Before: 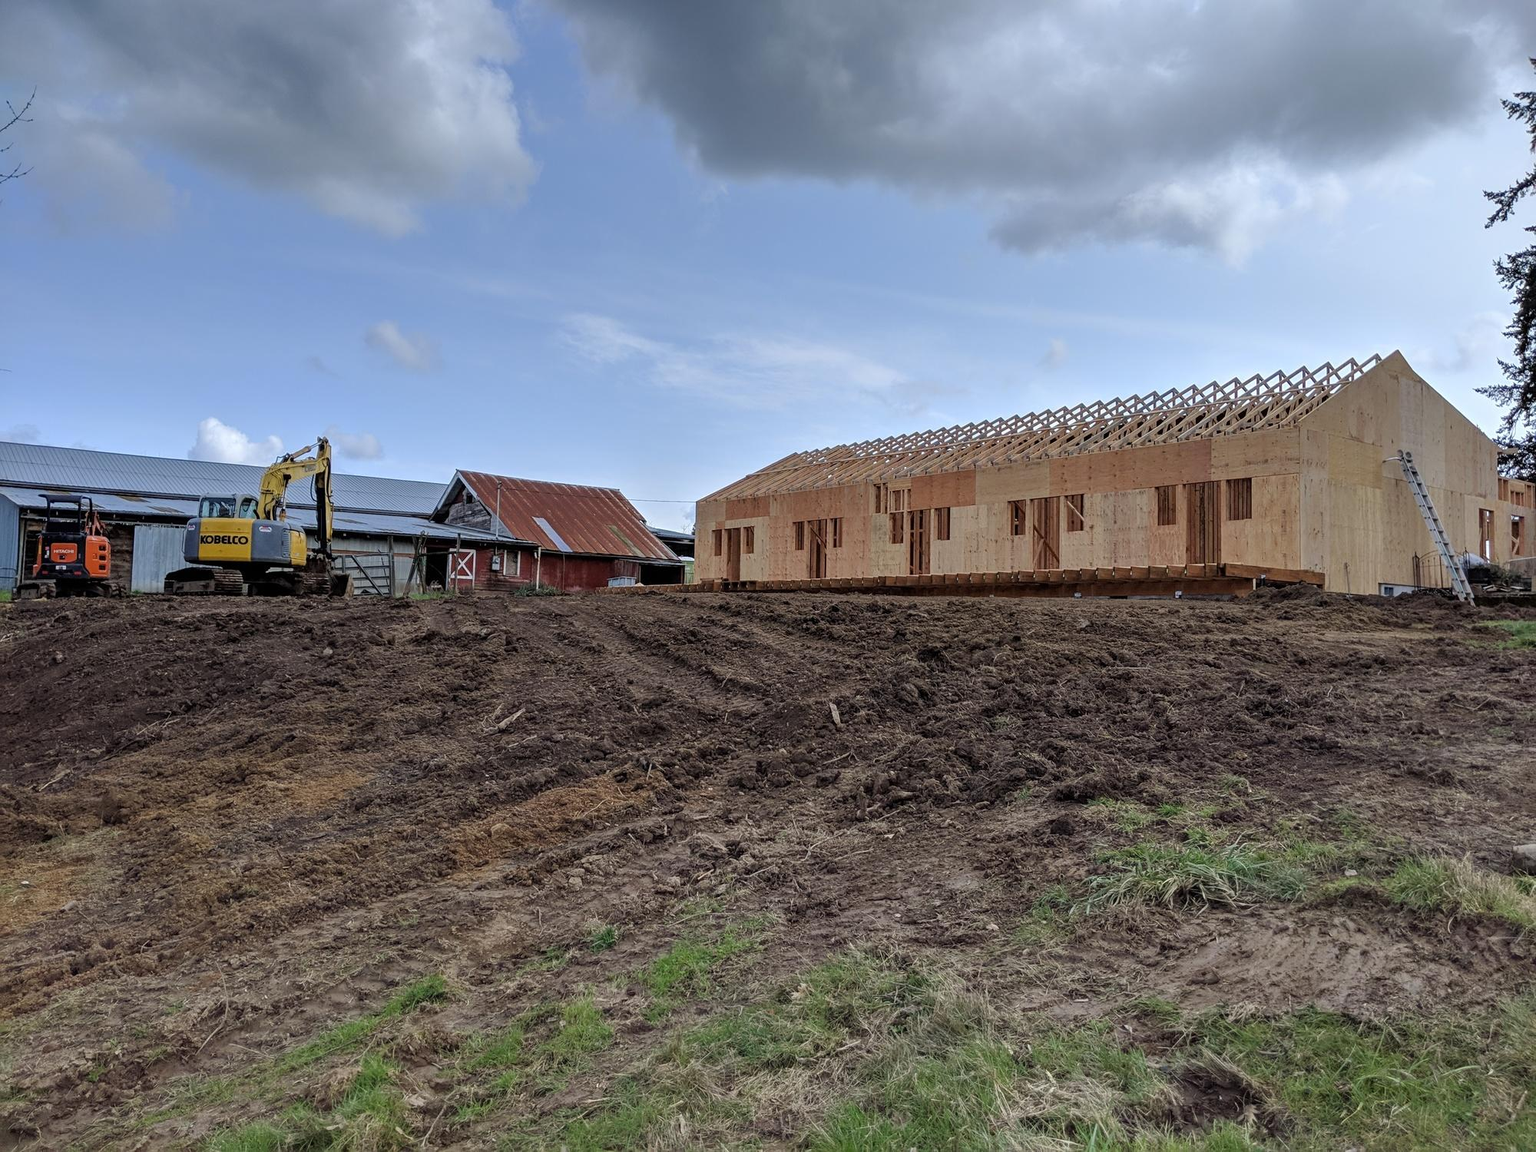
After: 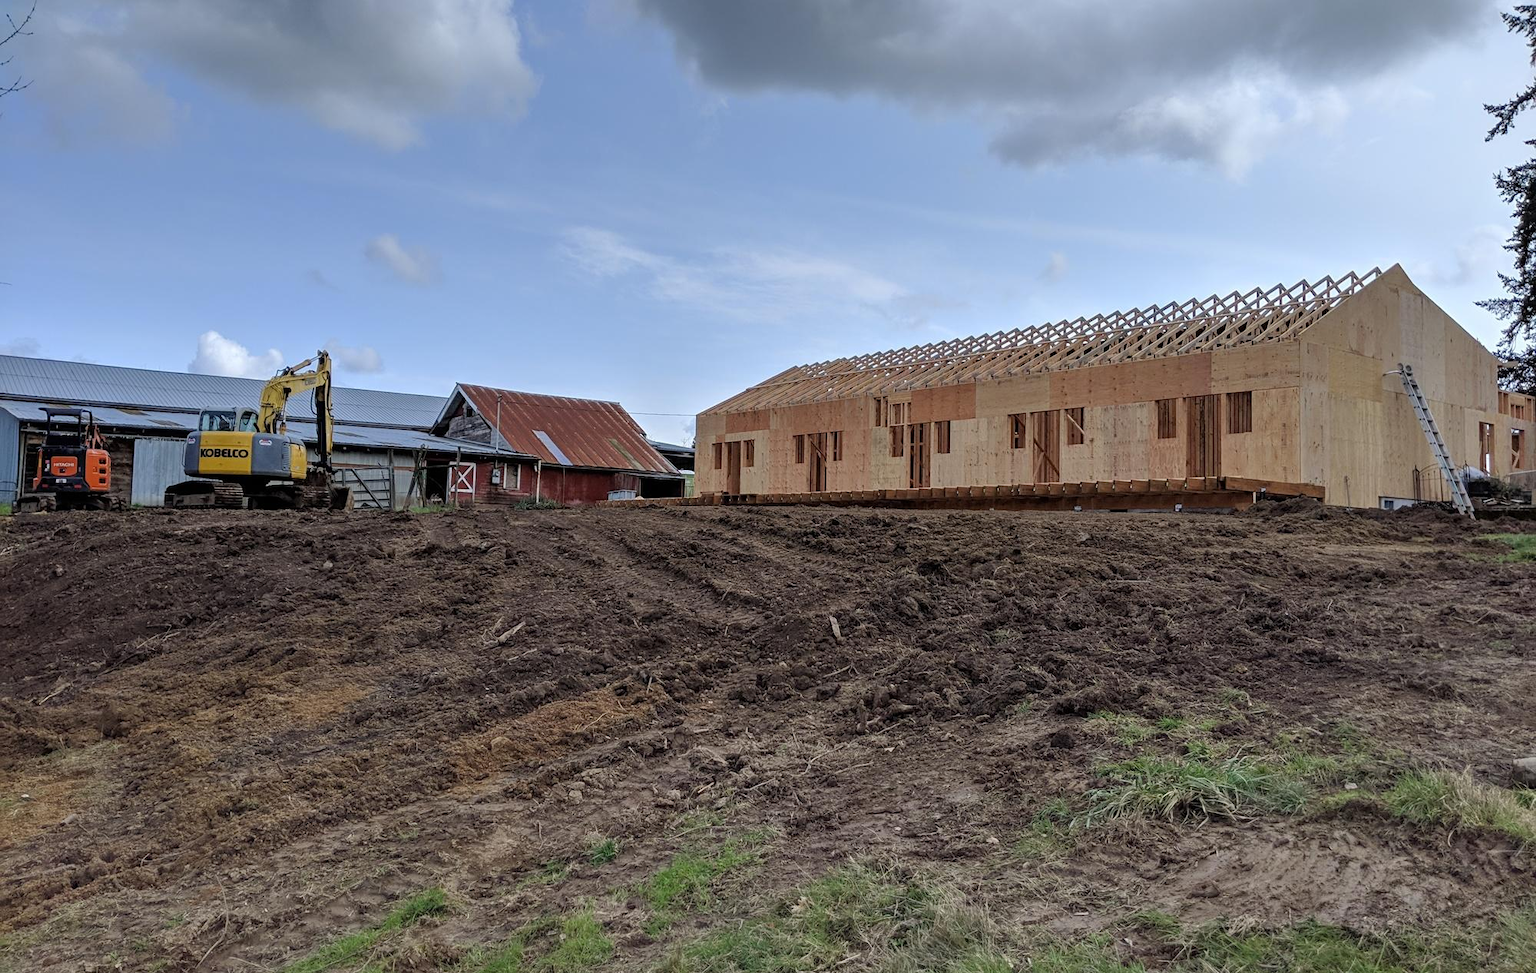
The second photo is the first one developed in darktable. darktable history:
crop: top 7.597%, bottom 7.924%
